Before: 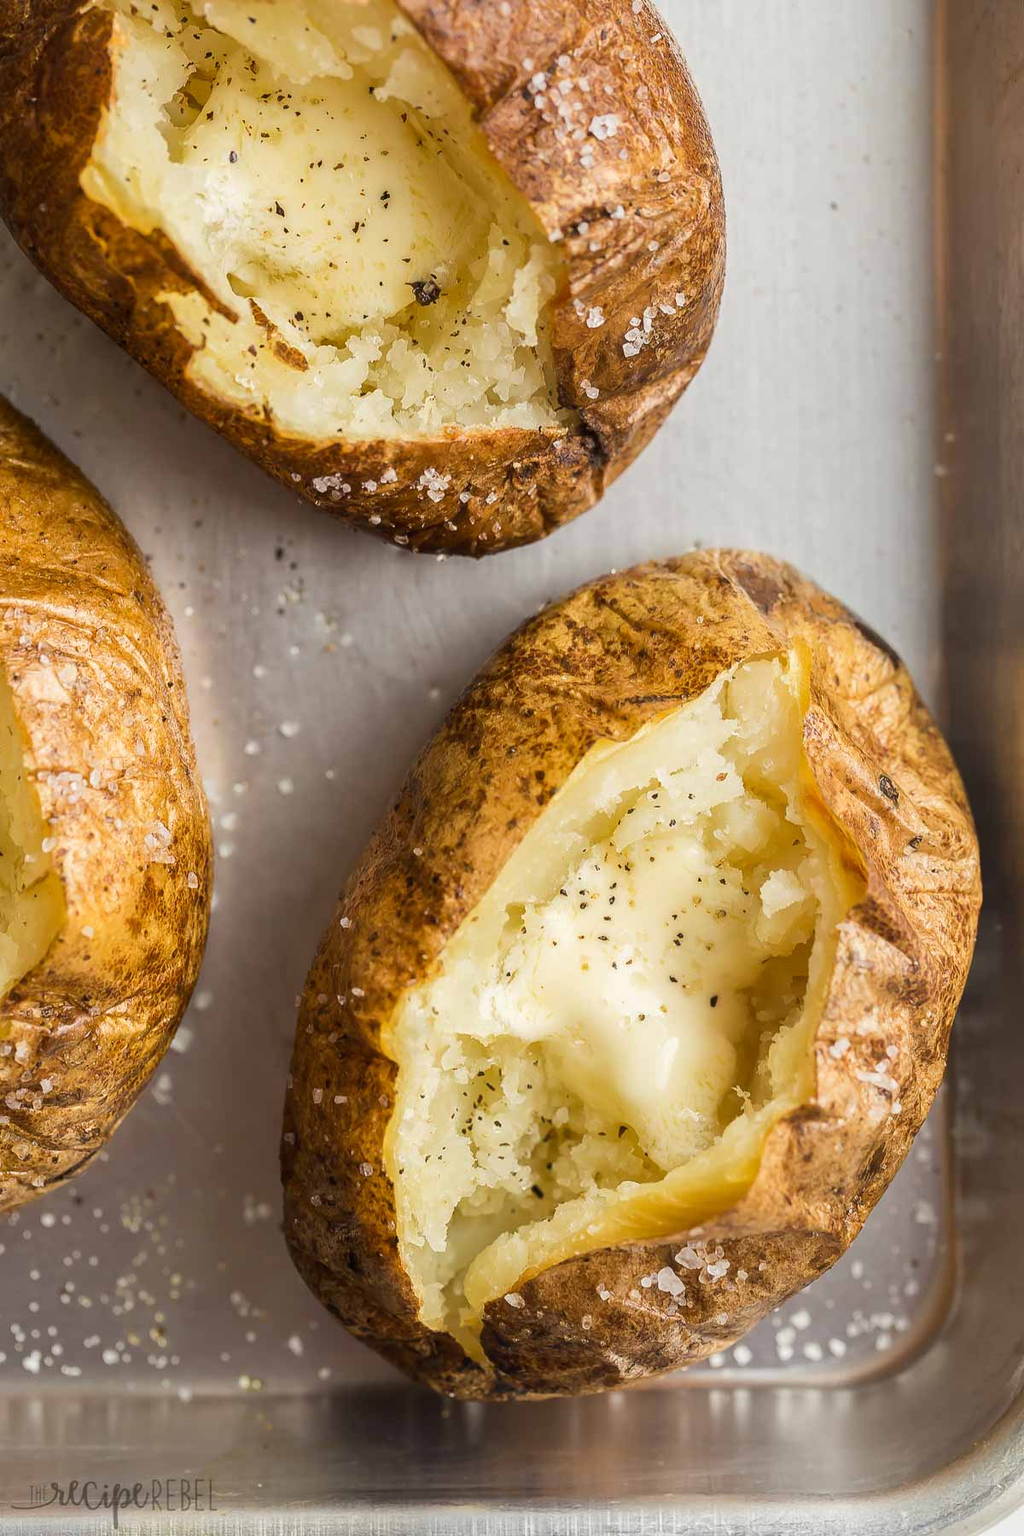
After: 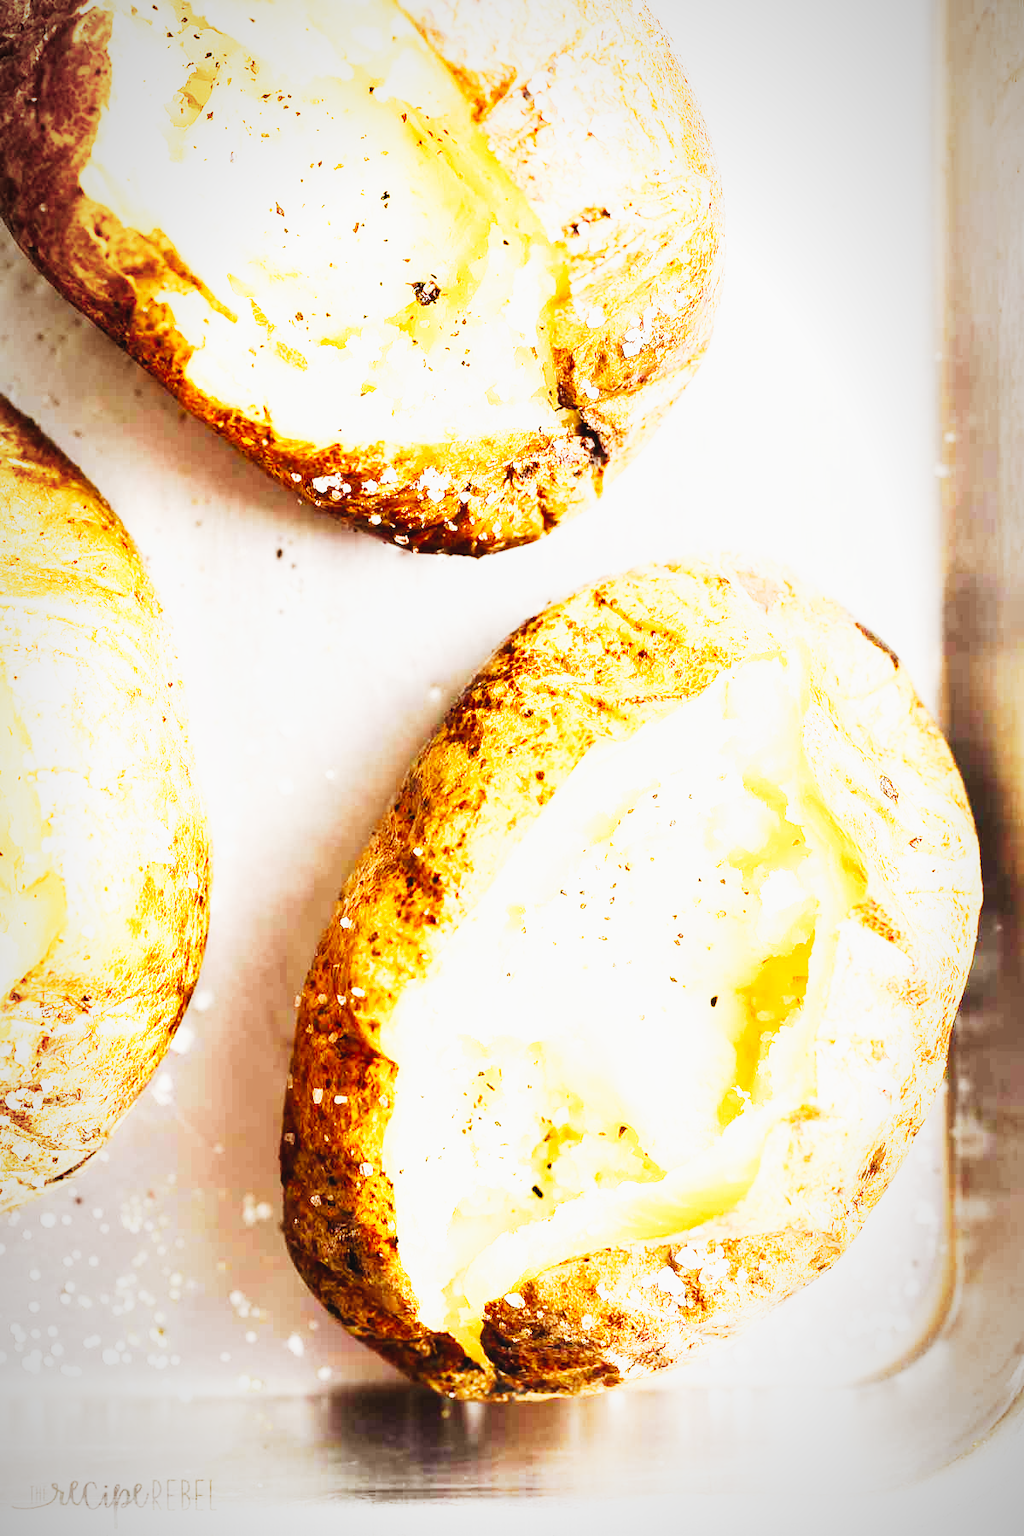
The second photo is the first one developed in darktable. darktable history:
tone curve: curves: ch0 [(0, 0.036) (0.037, 0.042) (0.167, 0.143) (0.433, 0.502) (0.531, 0.637) (0.696, 0.825) (0.856, 0.92) (1, 0.98)]; ch1 [(0, 0) (0.424, 0.383) (0.482, 0.459) (0.501, 0.5) (0.522, 0.526) (0.559, 0.563) (0.604, 0.646) (0.715, 0.729) (1, 1)]; ch2 [(0, 0) (0.369, 0.388) (0.45, 0.48) (0.499, 0.502) (0.504, 0.504) (0.512, 0.526) (0.581, 0.595) (0.708, 0.786) (1, 1)], preserve colors none
vignetting: fall-off radius 70.42%, brightness -0.575, automatic ratio true
base curve: curves: ch0 [(0, 0.003) (0.001, 0.002) (0.006, 0.004) (0.02, 0.022) (0.048, 0.086) (0.094, 0.234) (0.162, 0.431) (0.258, 0.629) (0.385, 0.8) (0.548, 0.918) (0.751, 0.988) (1, 1)], preserve colors none
exposure: black level correction 0, exposure 0.693 EV, compensate highlight preservation false
tone equalizer: -8 EV 0.001 EV, -7 EV -0.002 EV, -6 EV 0.003 EV, -5 EV -0.064 EV, -4 EV -0.093 EV, -3 EV -0.191 EV, -2 EV 0.221 EV, -1 EV 0.719 EV, +0 EV 0.491 EV, mask exposure compensation -0.496 EV
